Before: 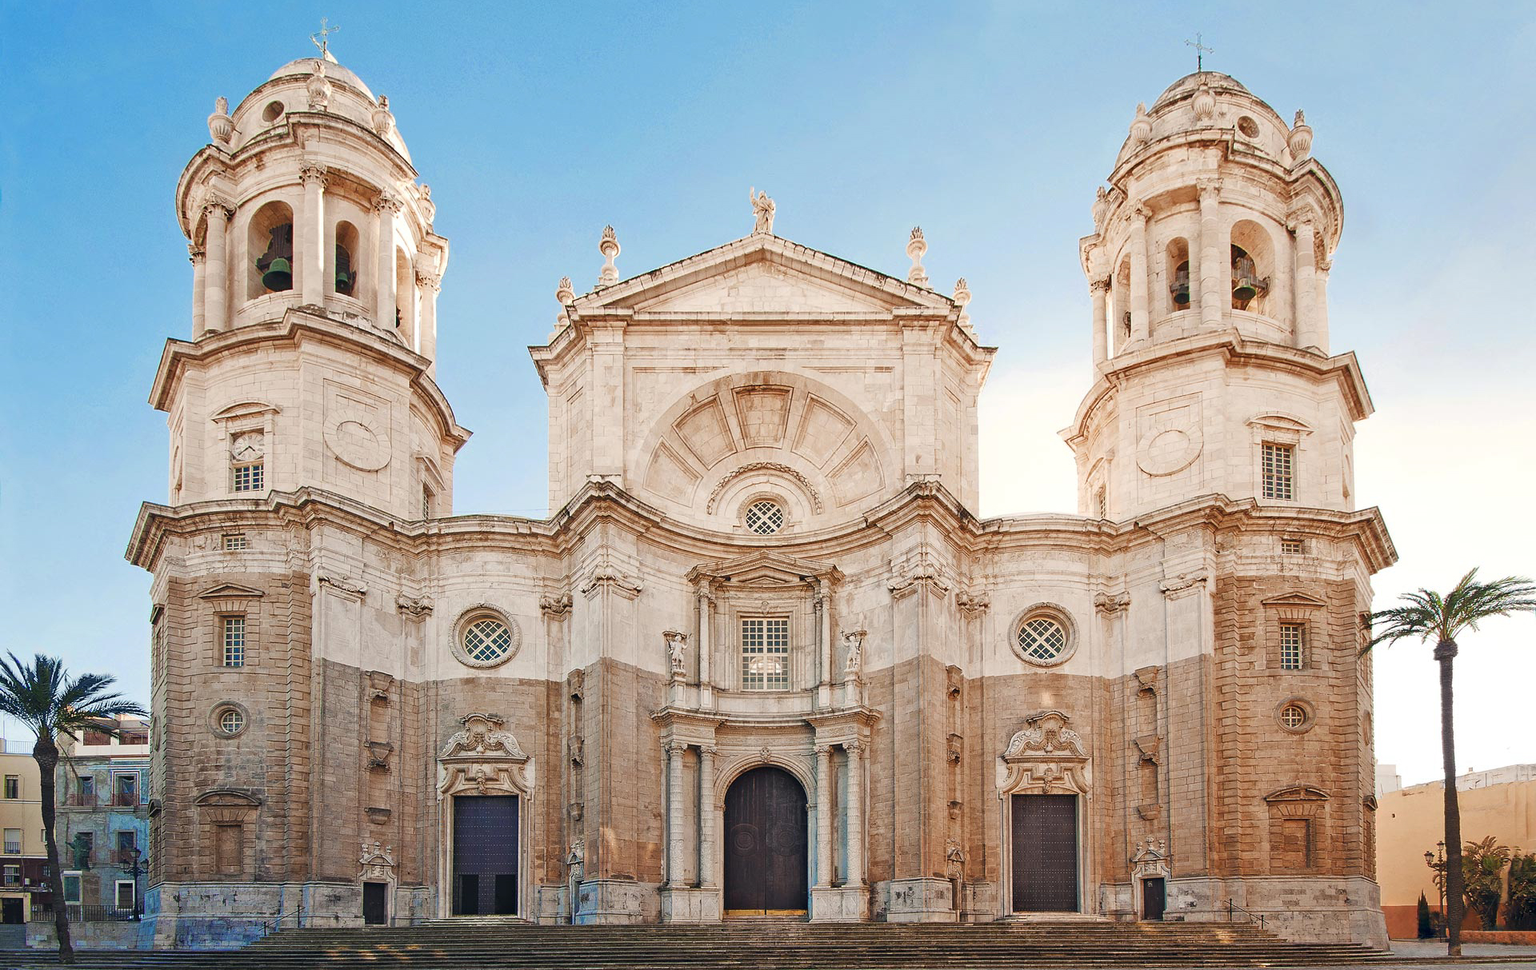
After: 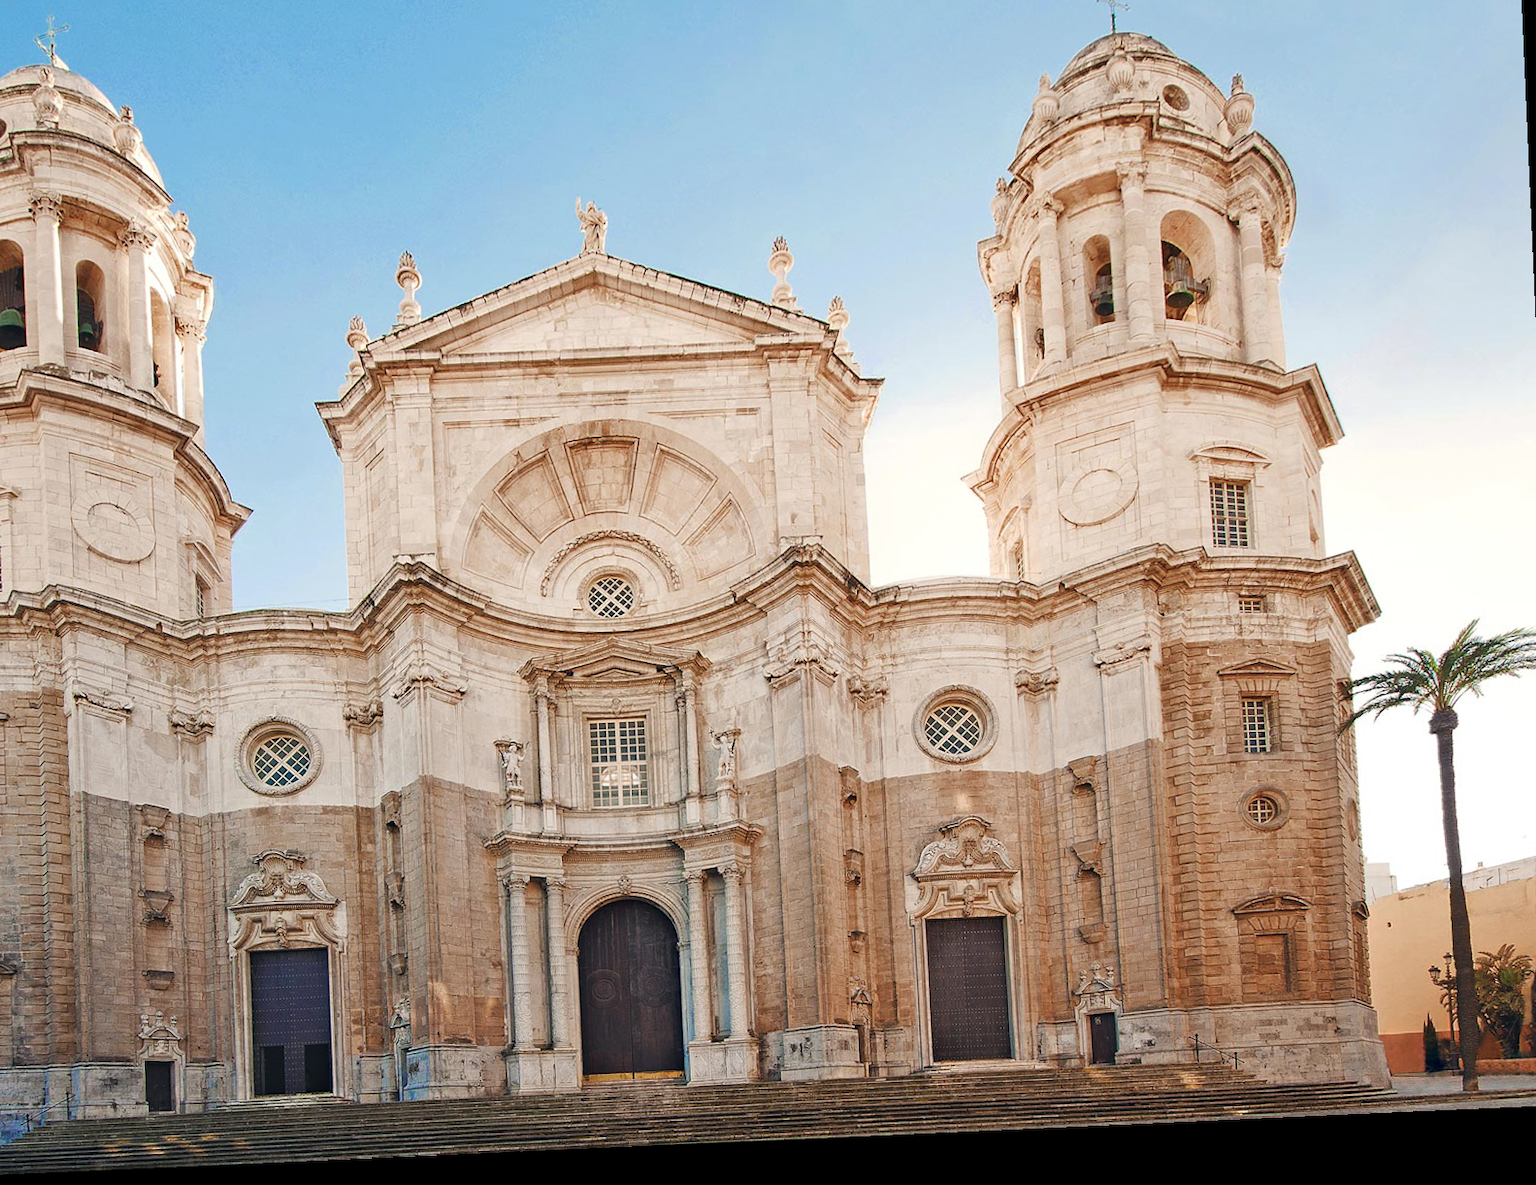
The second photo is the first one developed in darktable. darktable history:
crop and rotate: left 17.959%, top 5.771%, right 1.742%
rotate and perspective: rotation -2.56°, automatic cropping off
